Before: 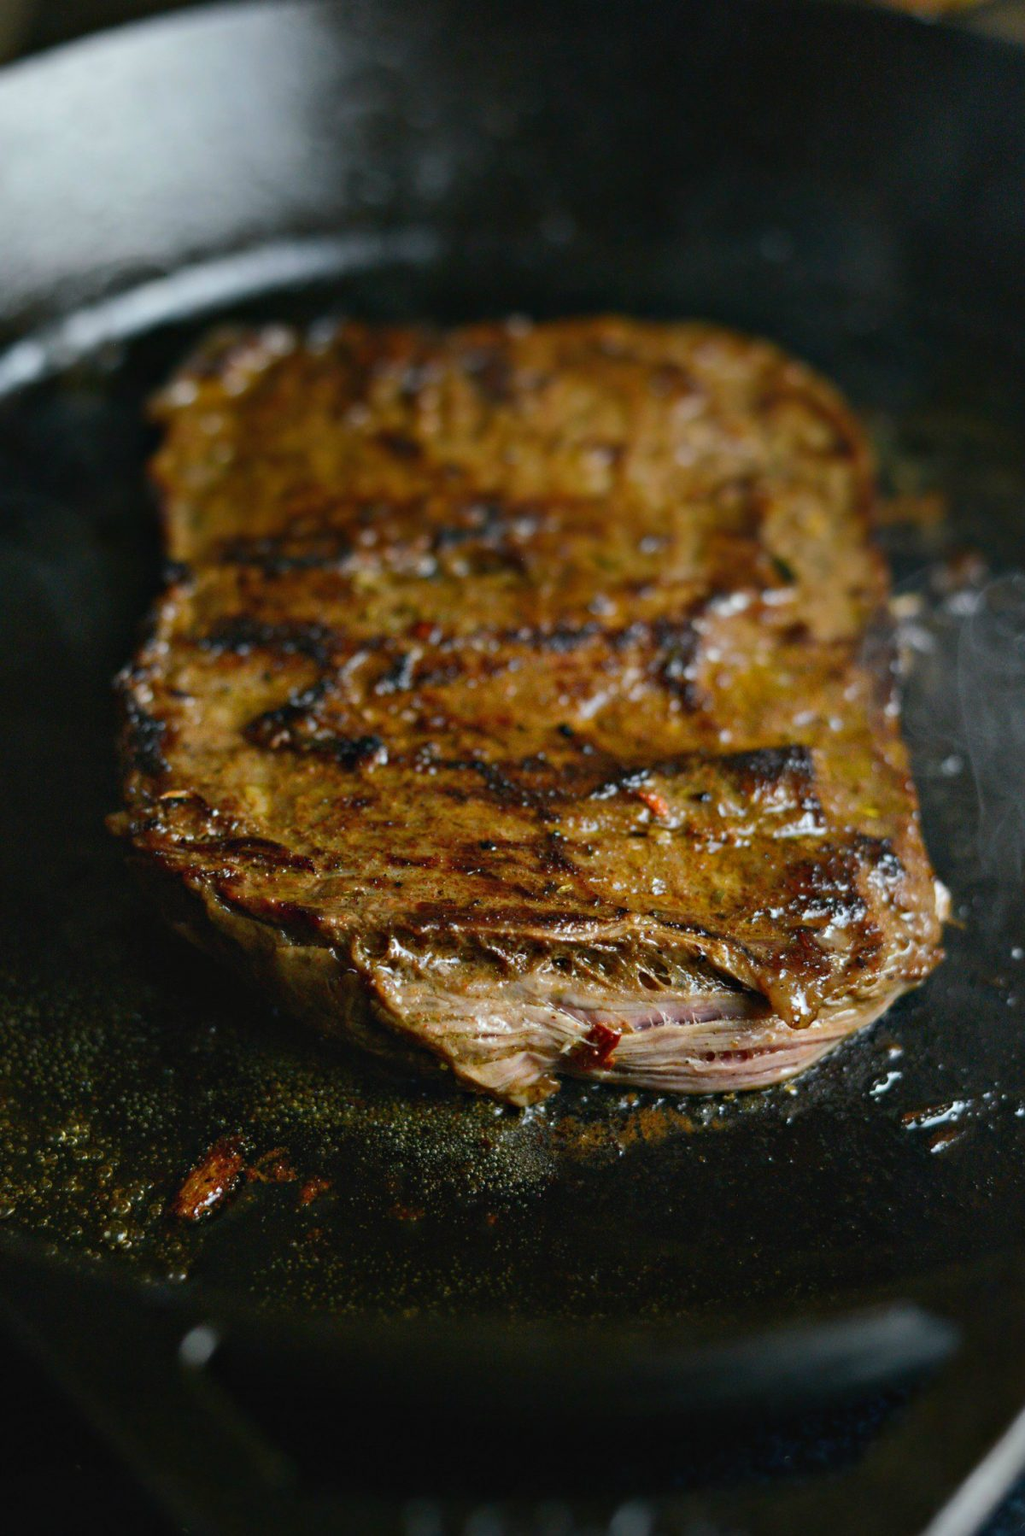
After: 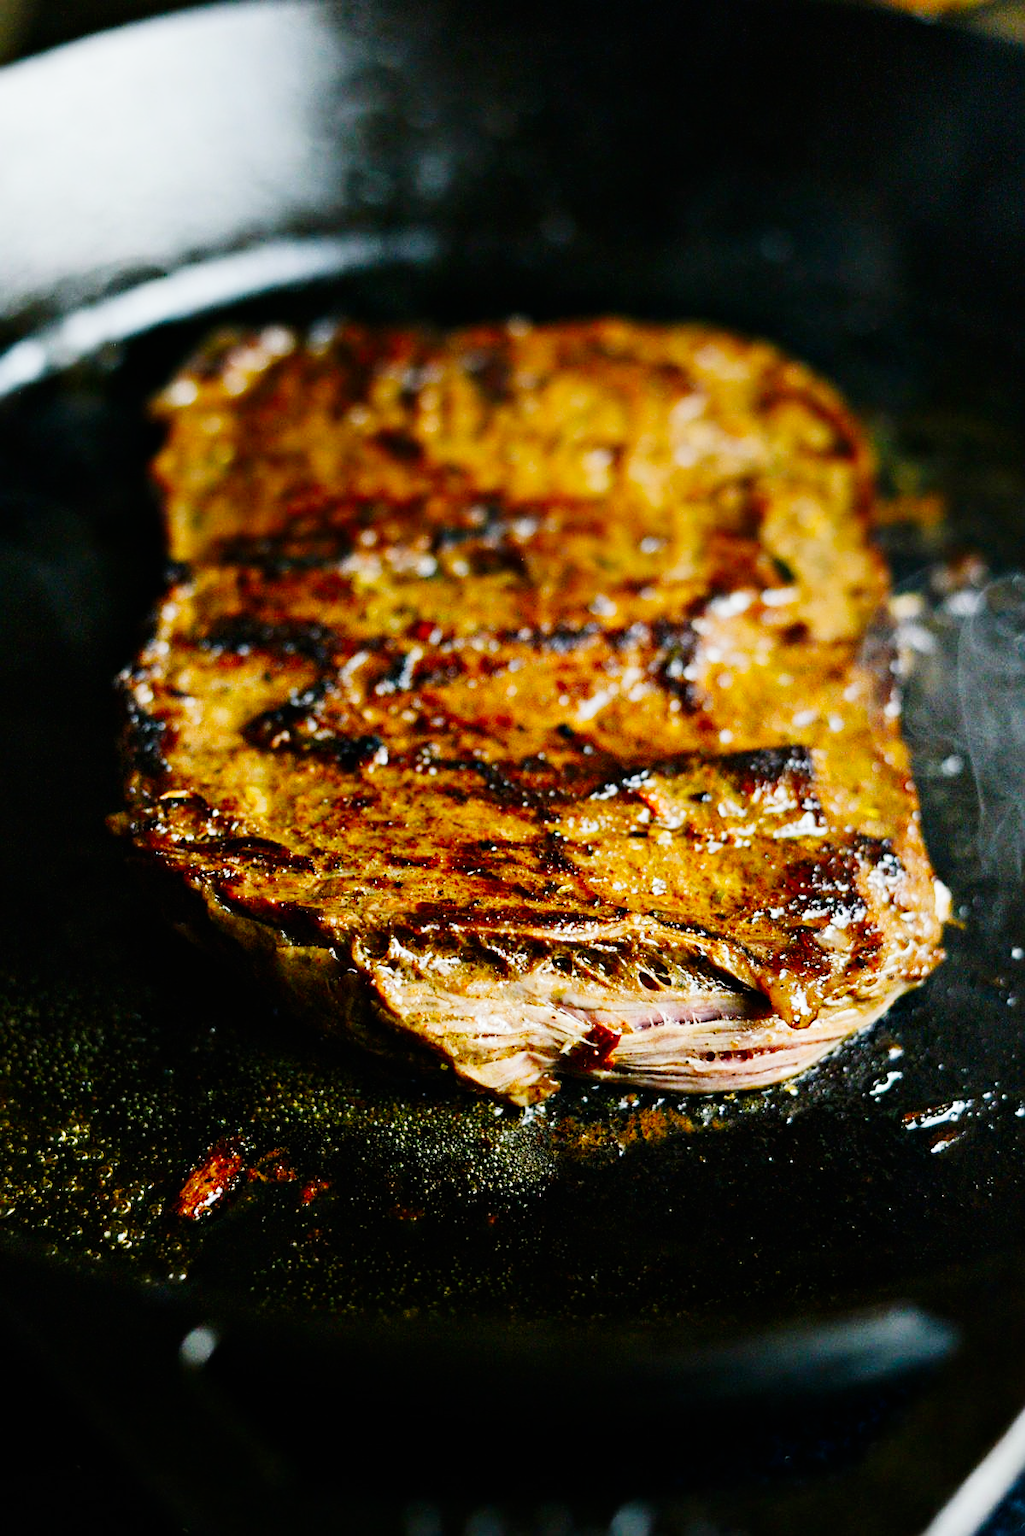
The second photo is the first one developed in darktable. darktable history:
sharpen: on, module defaults
tone curve: curves: ch0 [(0, 0) (0.004, 0) (0.133, 0.071) (0.325, 0.456) (0.832, 0.957) (1, 1)], preserve colors none
